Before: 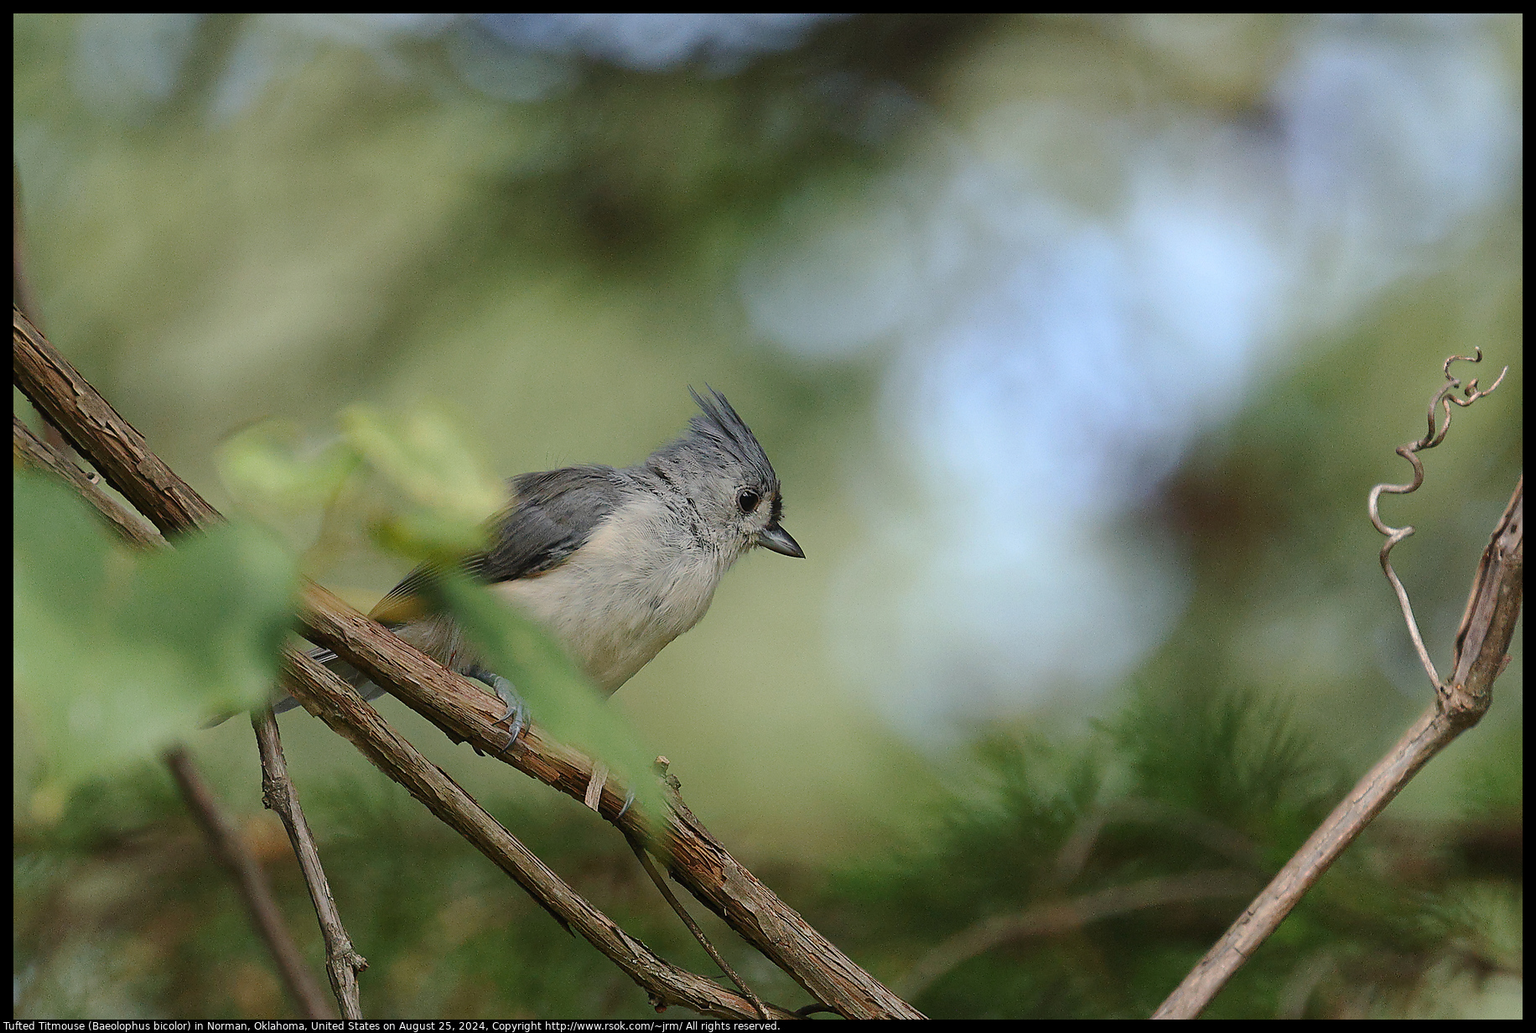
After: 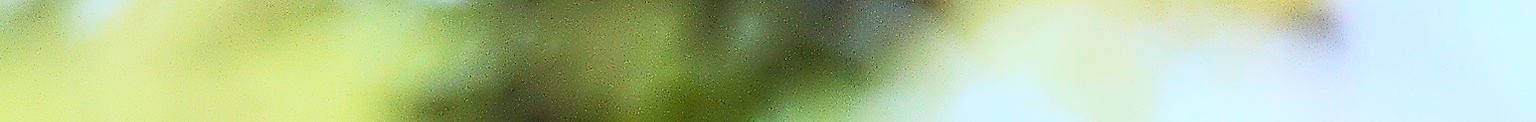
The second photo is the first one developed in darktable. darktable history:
crop and rotate: left 9.644%, top 9.491%, right 6.021%, bottom 80.509%
rgb curve: curves: ch0 [(0, 0) (0.21, 0.15) (0.24, 0.21) (0.5, 0.75) (0.75, 0.96) (0.89, 0.99) (1, 1)]; ch1 [(0, 0.02) (0.21, 0.13) (0.25, 0.2) (0.5, 0.67) (0.75, 0.9) (0.89, 0.97) (1, 1)]; ch2 [(0, 0.02) (0.21, 0.13) (0.25, 0.2) (0.5, 0.67) (0.75, 0.9) (0.89, 0.97) (1, 1)], compensate middle gray true
contrast equalizer: y [[0.783, 0.666, 0.575, 0.77, 0.556, 0.501], [0.5 ×6], [0.5 ×6], [0, 0.02, 0.272, 0.399, 0.062, 0], [0 ×6]]
color balance rgb: perceptual saturation grading › global saturation 25%, perceptual brilliance grading › mid-tones 10%, perceptual brilliance grading › shadows 15%, global vibrance 20%
